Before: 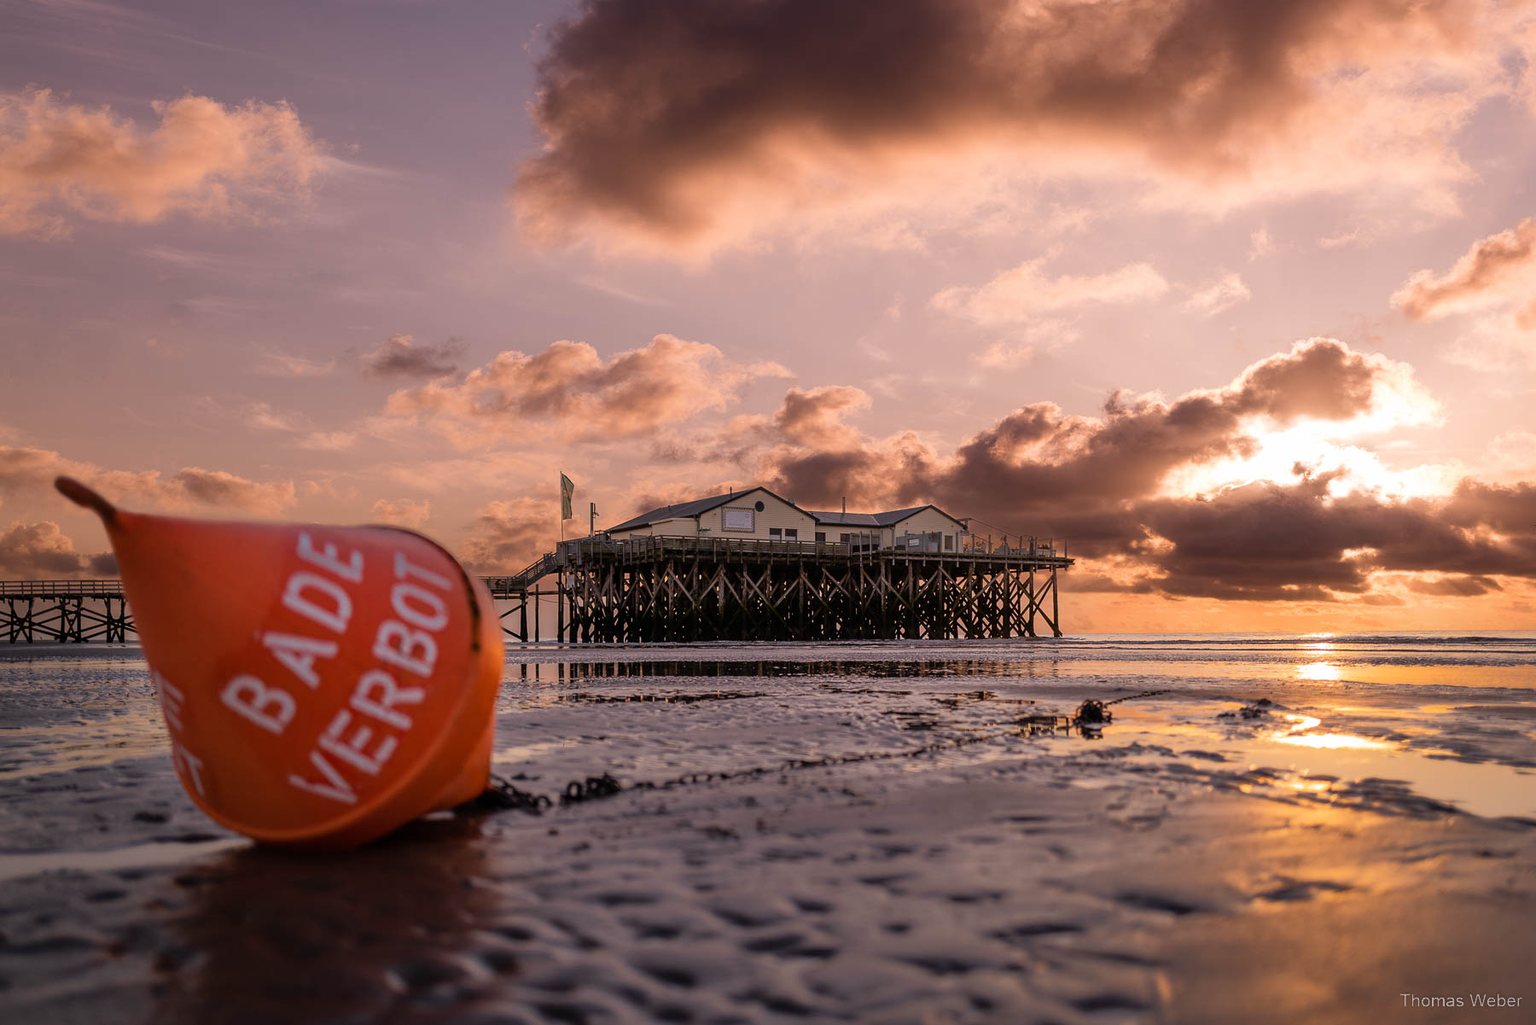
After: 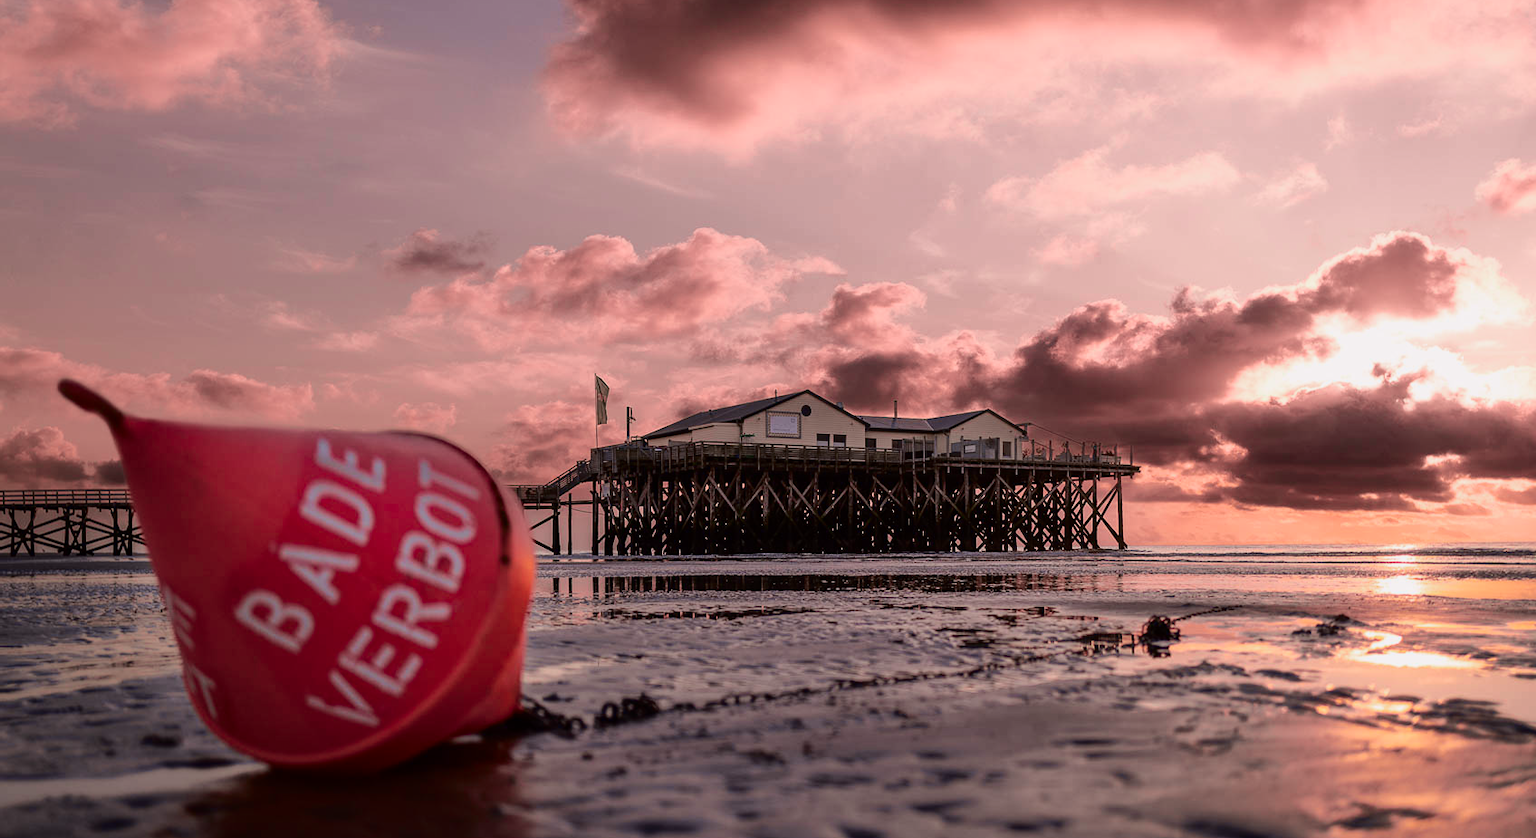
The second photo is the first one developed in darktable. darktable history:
crop and rotate: angle 0.03°, top 11.643%, right 5.651%, bottom 11.189%
tone curve: curves: ch0 [(0, 0) (0.139, 0.081) (0.304, 0.259) (0.502, 0.505) (0.683, 0.676) (0.761, 0.773) (0.858, 0.858) (0.987, 0.945)]; ch1 [(0, 0) (0.172, 0.123) (0.304, 0.288) (0.414, 0.44) (0.472, 0.473) (0.502, 0.508) (0.54, 0.543) (0.583, 0.601) (0.638, 0.654) (0.741, 0.783) (1, 1)]; ch2 [(0, 0) (0.411, 0.424) (0.485, 0.476) (0.502, 0.502) (0.557, 0.54) (0.631, 0.576) (1, 1)], color space Lab, independent channels, preserve colors none
